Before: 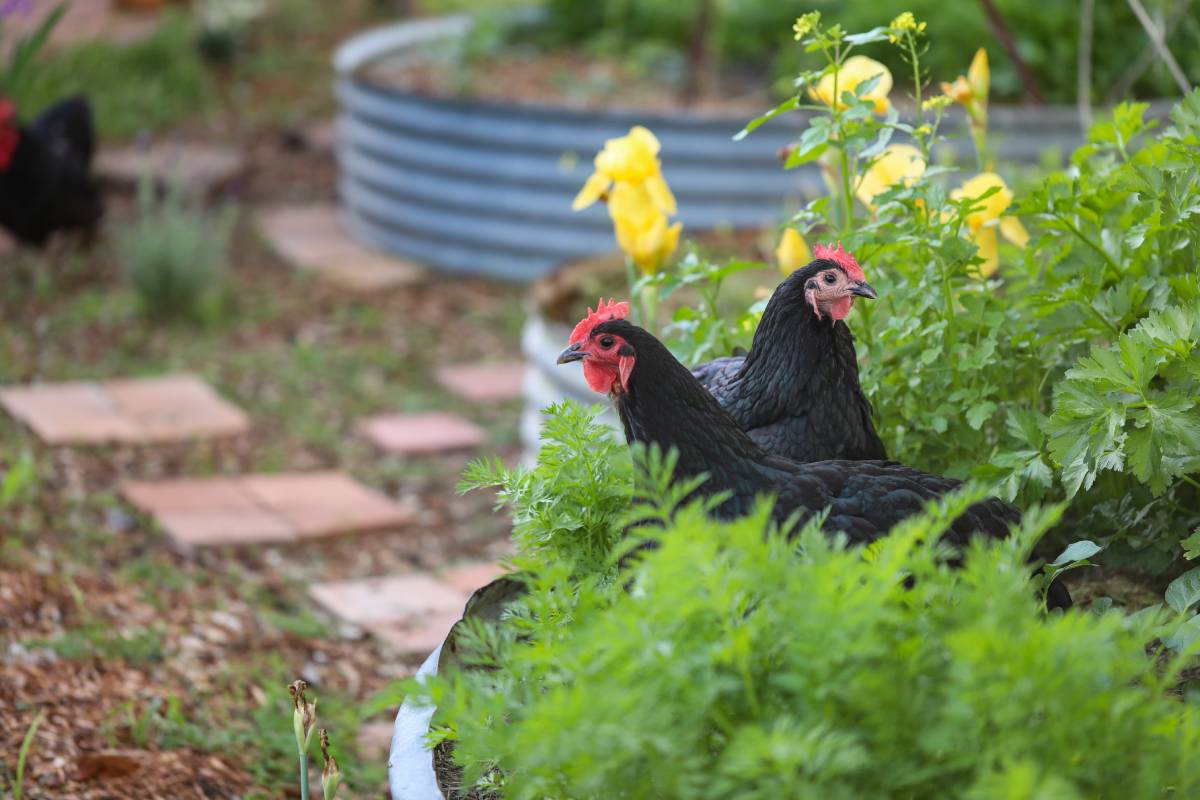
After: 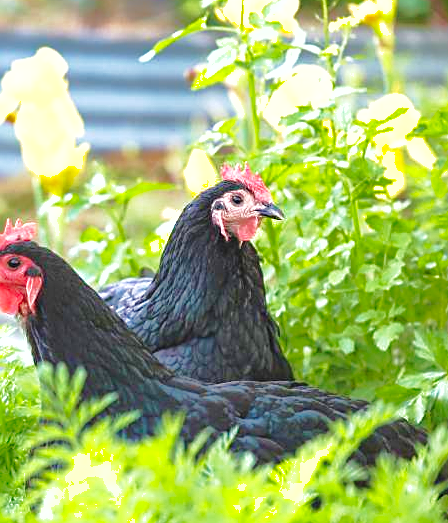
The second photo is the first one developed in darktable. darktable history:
velvia: on, module defaults
exposure: black level correction 0, exposure 1.098 EV, compensate exposure bias true, compensate highlight preservation false
sharpen: on, module defaults
base curve: curves: ch0 [(0, 0) (0.032, 0.025) (0.121, 0.166) (0.206, 0.329) (0.605, 0.79) (1, 1)], preserve colors none
crop and rotate: left 49.499%, top 10.091%, right 13.085%, bottom 24.521%
shadows and highlights: highlights -59.83
